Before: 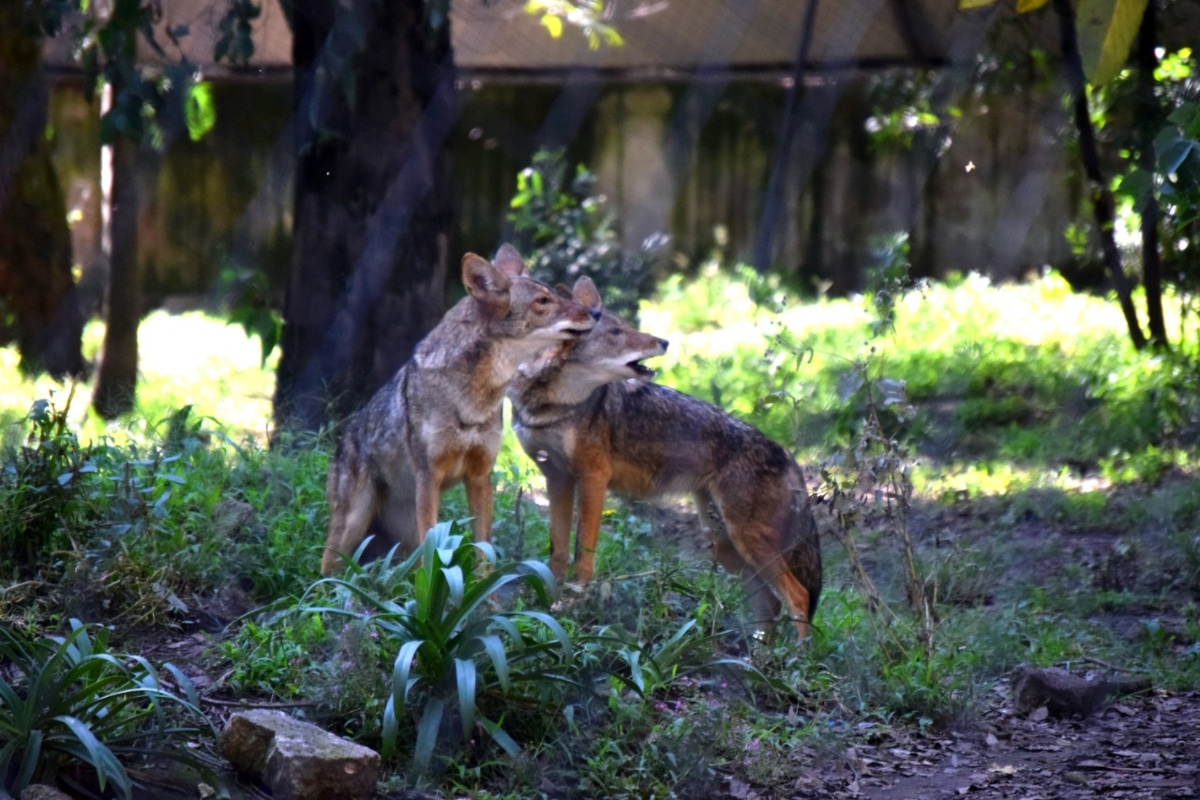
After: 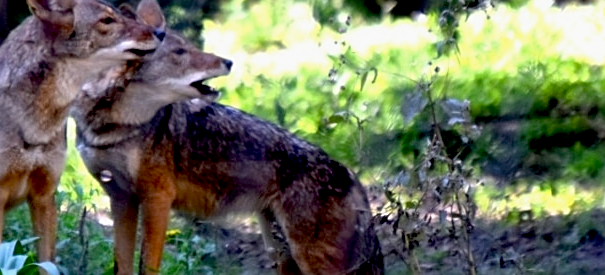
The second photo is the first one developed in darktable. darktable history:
sharpen: on, module defaults
exposure: black level correction 0.029, exposure -0.078 EV, compensate highlight preservation false
crop: left 36.388%, top 35.078%, right 13.156%, bottom 30.486%
